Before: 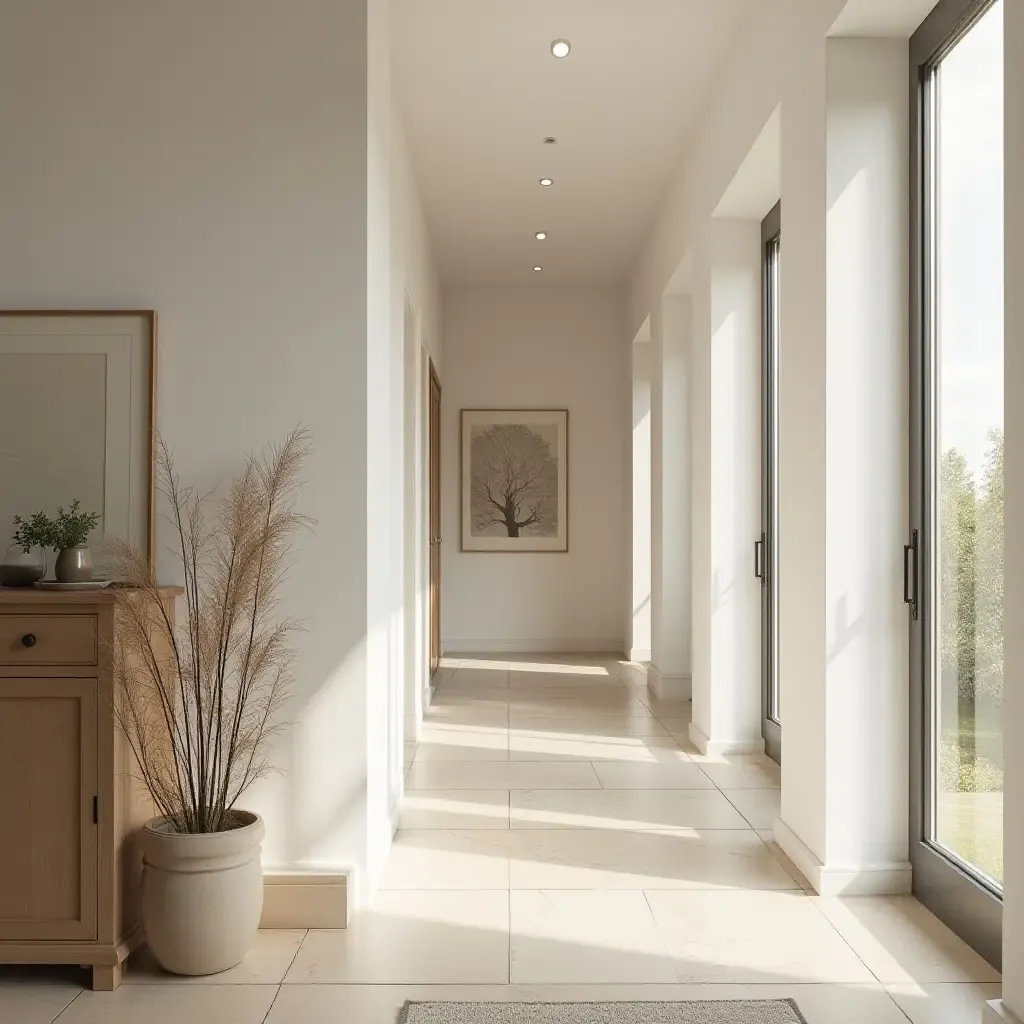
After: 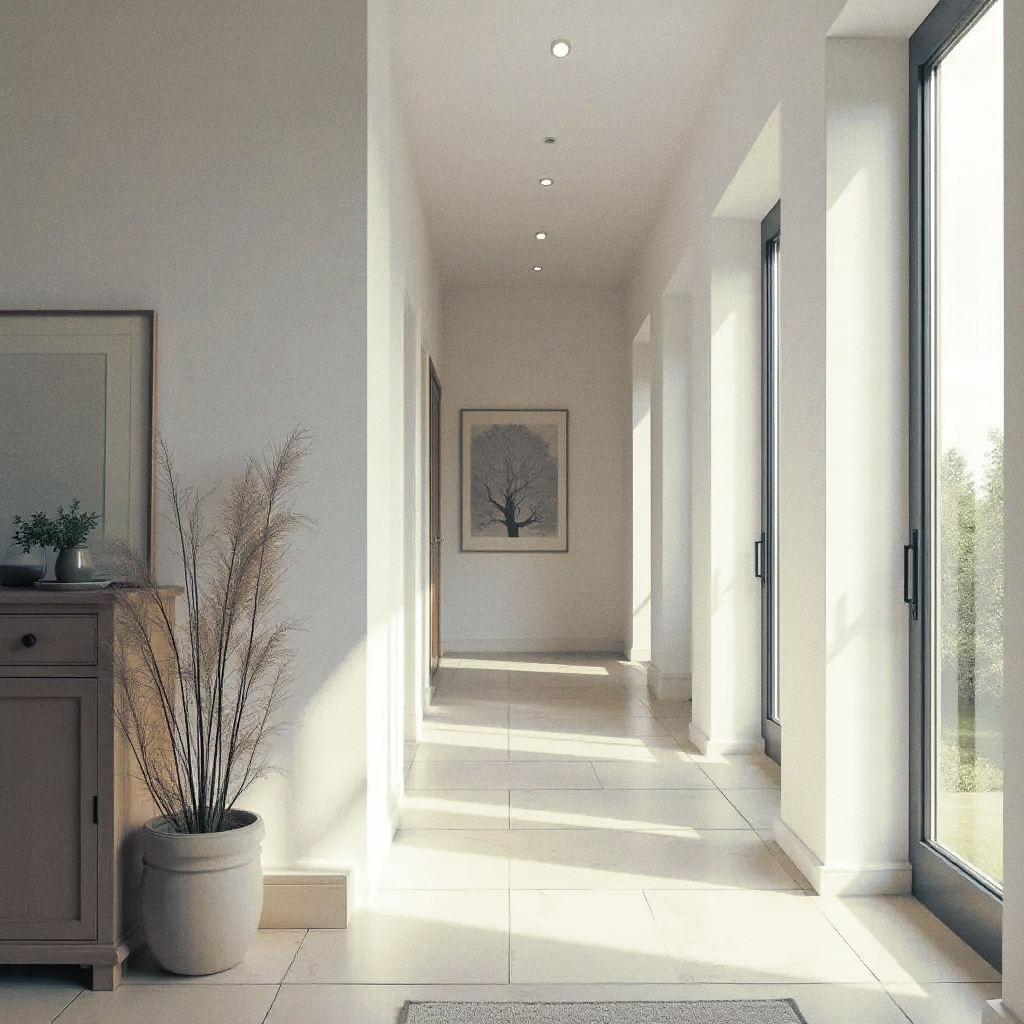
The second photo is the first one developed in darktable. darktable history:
grain: coarseness 0.09 ISO, strength 16.61%
split-toning: shadows › hue 216°, shadows › saturation 1, highlights › hue 57.6°, balance -33.4
white balance: red 0.967, blue 1.049
